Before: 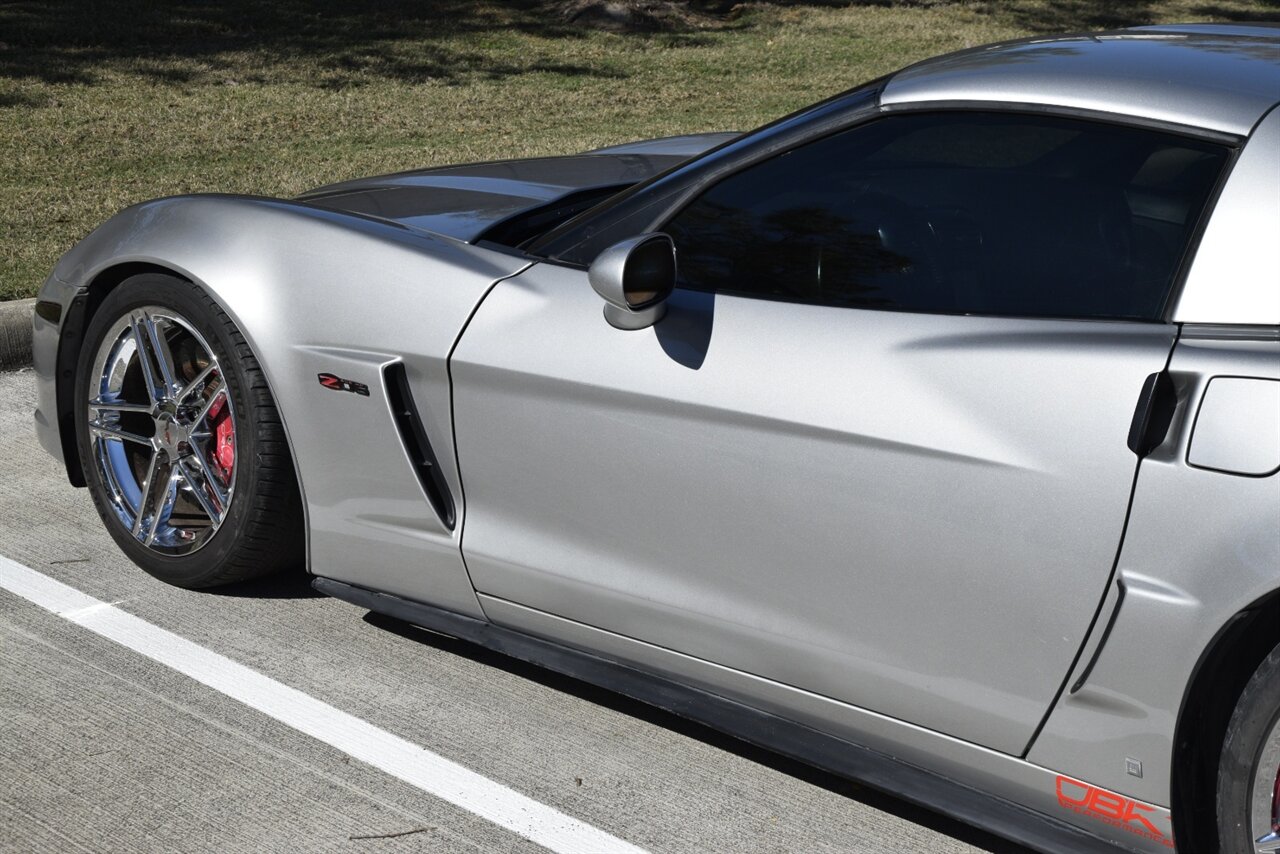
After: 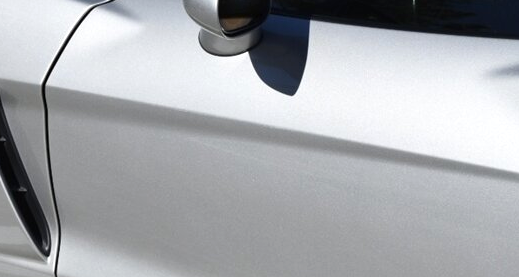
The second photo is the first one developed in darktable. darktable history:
exposure: exposure 0.2 EV, compensate highlight preservation false
crop: left 31.665%, top 32.145%, right 27.718%, bottom 35.322%
